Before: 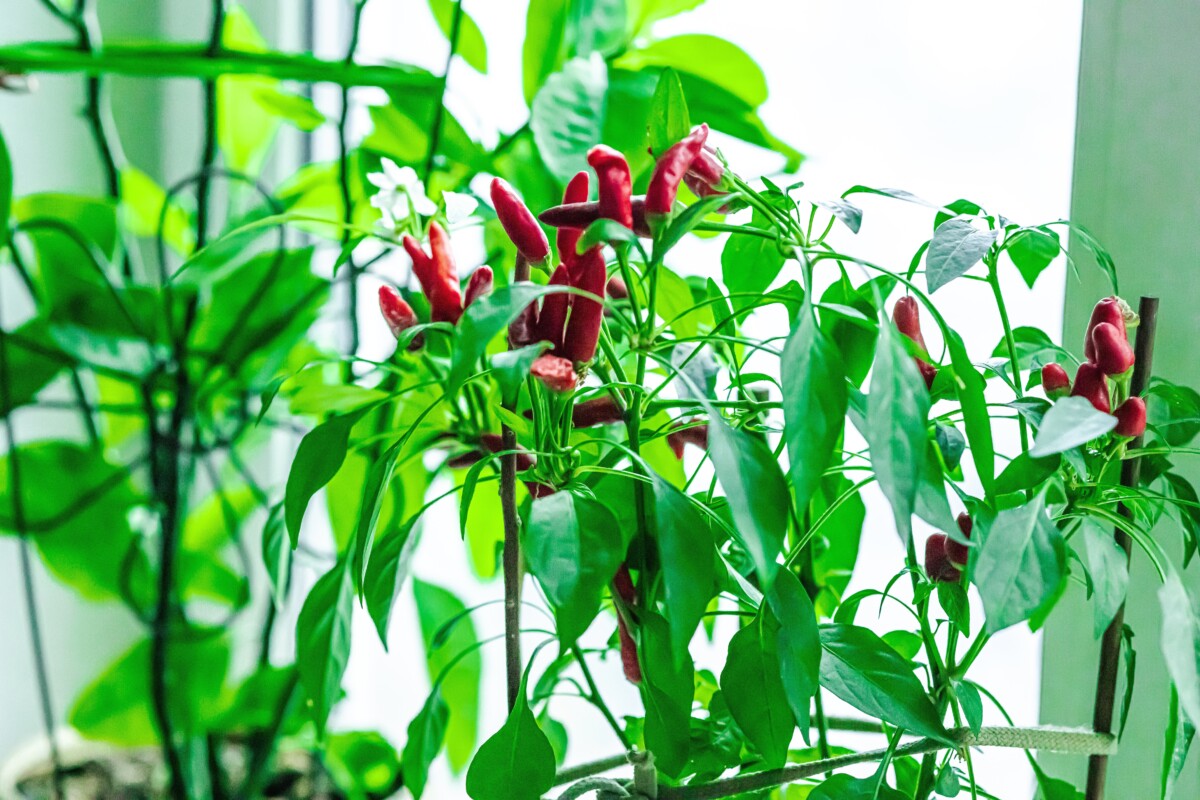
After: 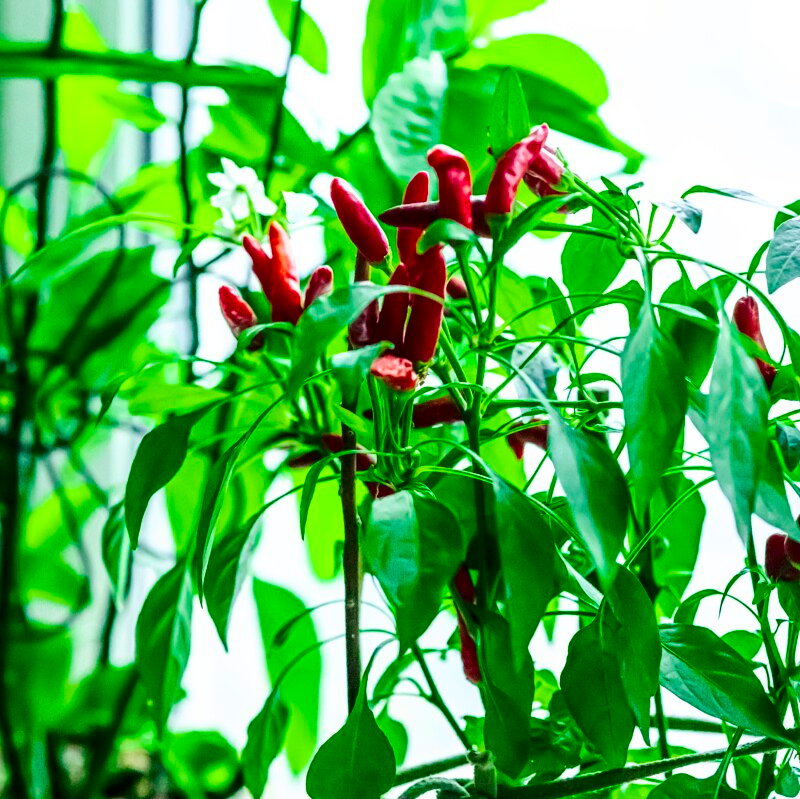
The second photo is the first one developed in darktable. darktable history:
crop and rotate: left 13.351%, right 19.969%
color balance rgb: perceptual saturation grading › global saturation 17.271%, global vibrance 20%
contrast brightness saturation: contrast 0.194, brightness -0.109, saturation 0.211
